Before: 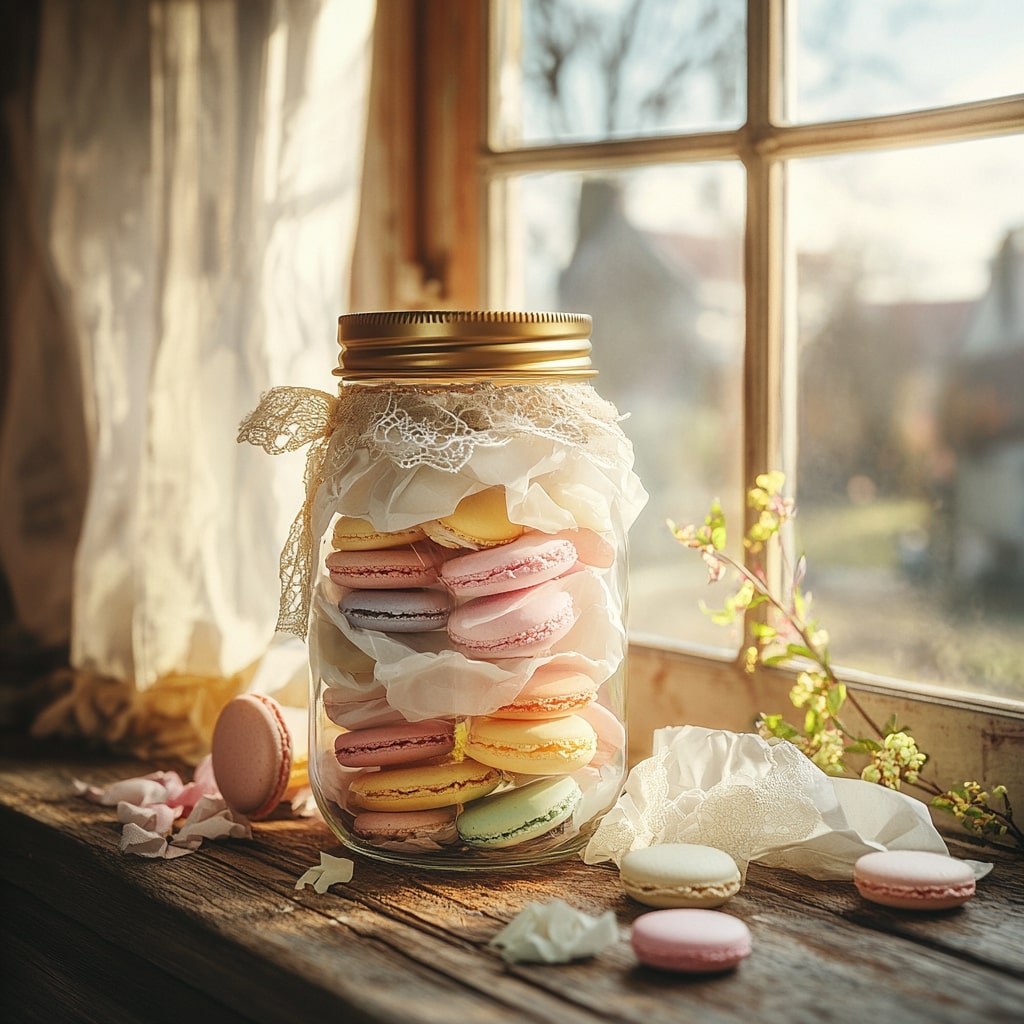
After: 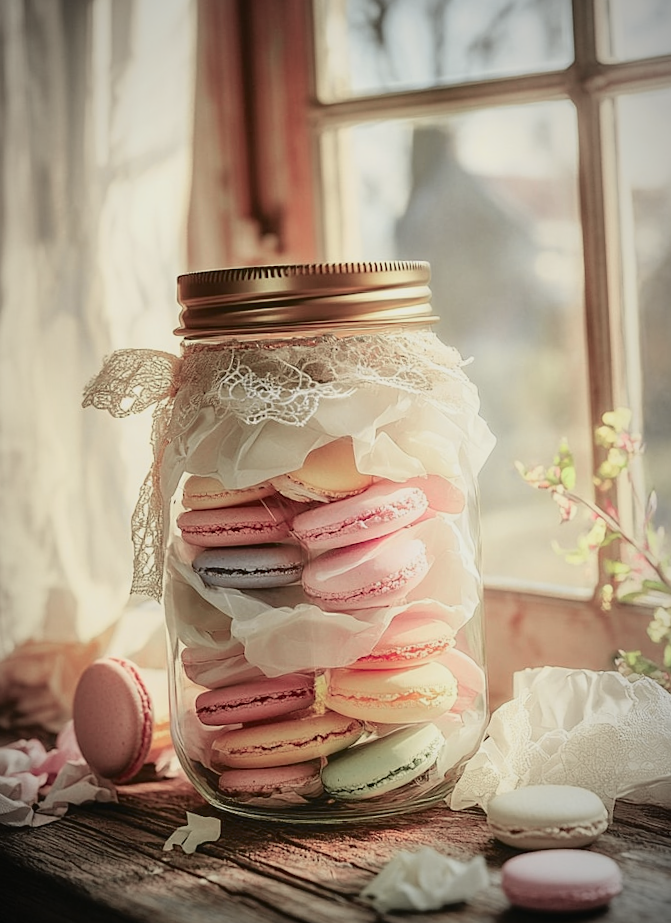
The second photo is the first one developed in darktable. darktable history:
rotate and perspective: rotation -3°, crop left 0.031, crop right 0.968, crop top 0.07, crop bottom 0.93
crop and rotate: left 14.292%, right 19.041%
sharpen: radius 5.325, amount 0.312, threshold 26.433
tone curve: curves: ch0 [(0, 0.009) (0.105, 0.054) (0.195, 0.132) (0.289, 0.278) (0.384, 0.391) (0.513, 0.53) (0.66, 0.667) (0.895, 0.863) (1, 0.919)]; ch1 [(0, 0) (0.161, 0.092) (0.35, 0.33) (0.403, 0.395) (0.456, 0.469) (0.502, 0.499) (0.519, 0.514) (0.576, 0.584) (0.642, 0.658) (0.701, 0.742) (1, 0.942)]; ch2 [(0, 0) (0.371, 0.362) (0.437, 0.437) (0.501, 0.5) (0.53, 0.528) (0.569, 0.564) (0.619, 0.58) (0.883, 0.752) (1, 0.929)], color space Lab, independent channels, preserve colors none
vignetting: fall-off radius 60%, automatic ratio true
